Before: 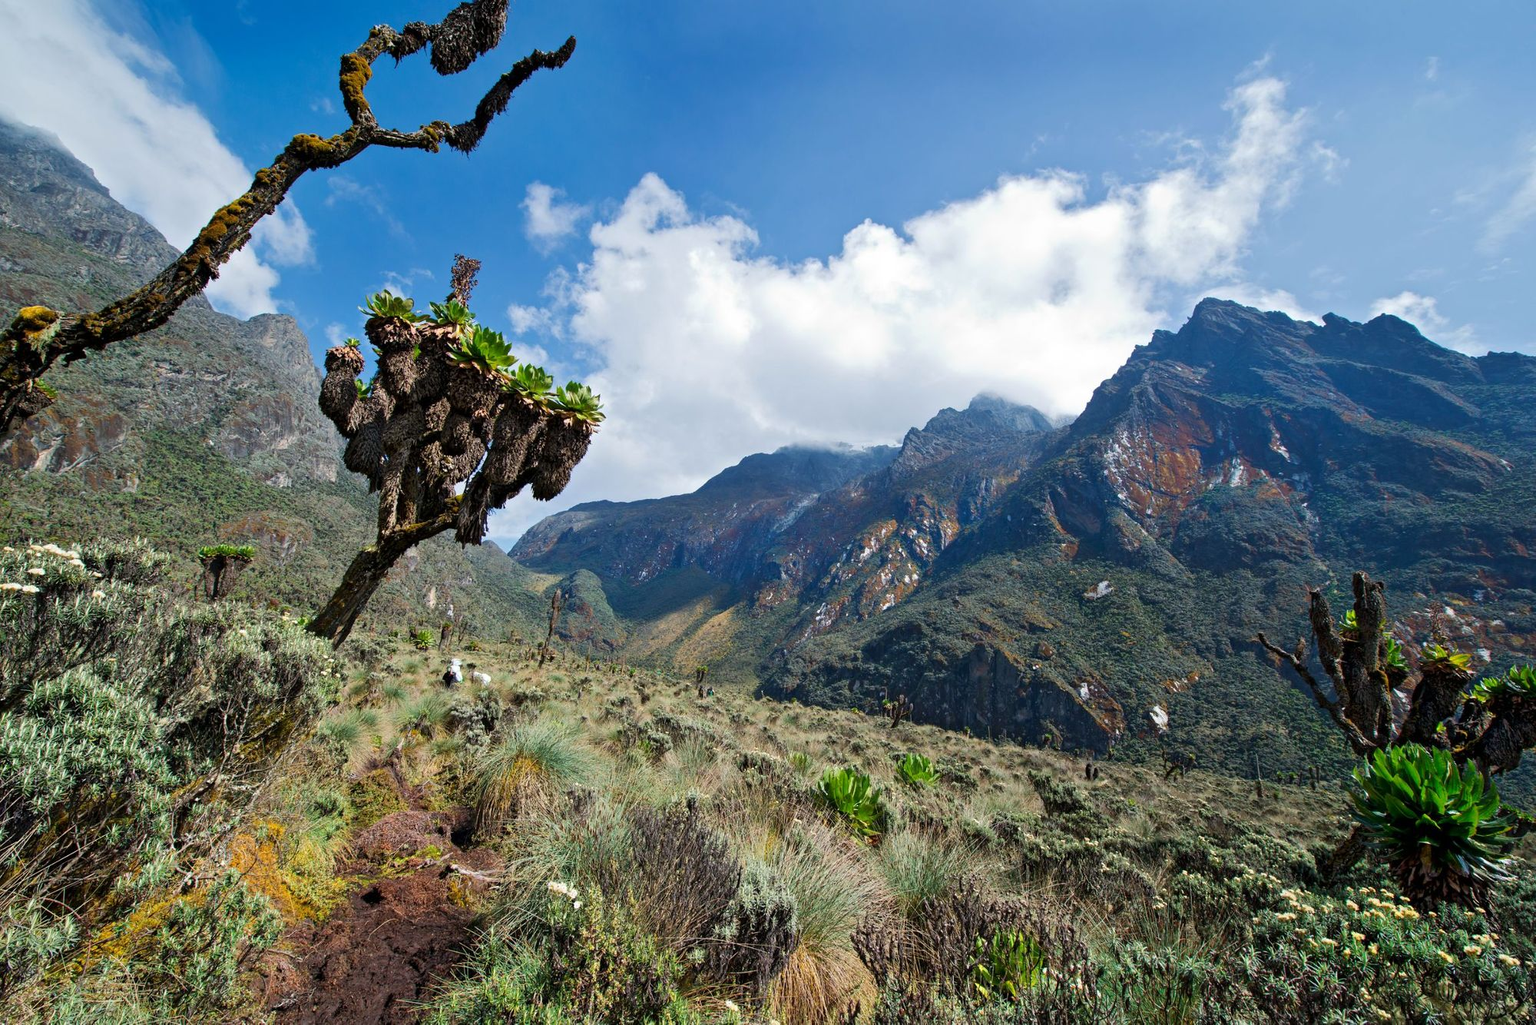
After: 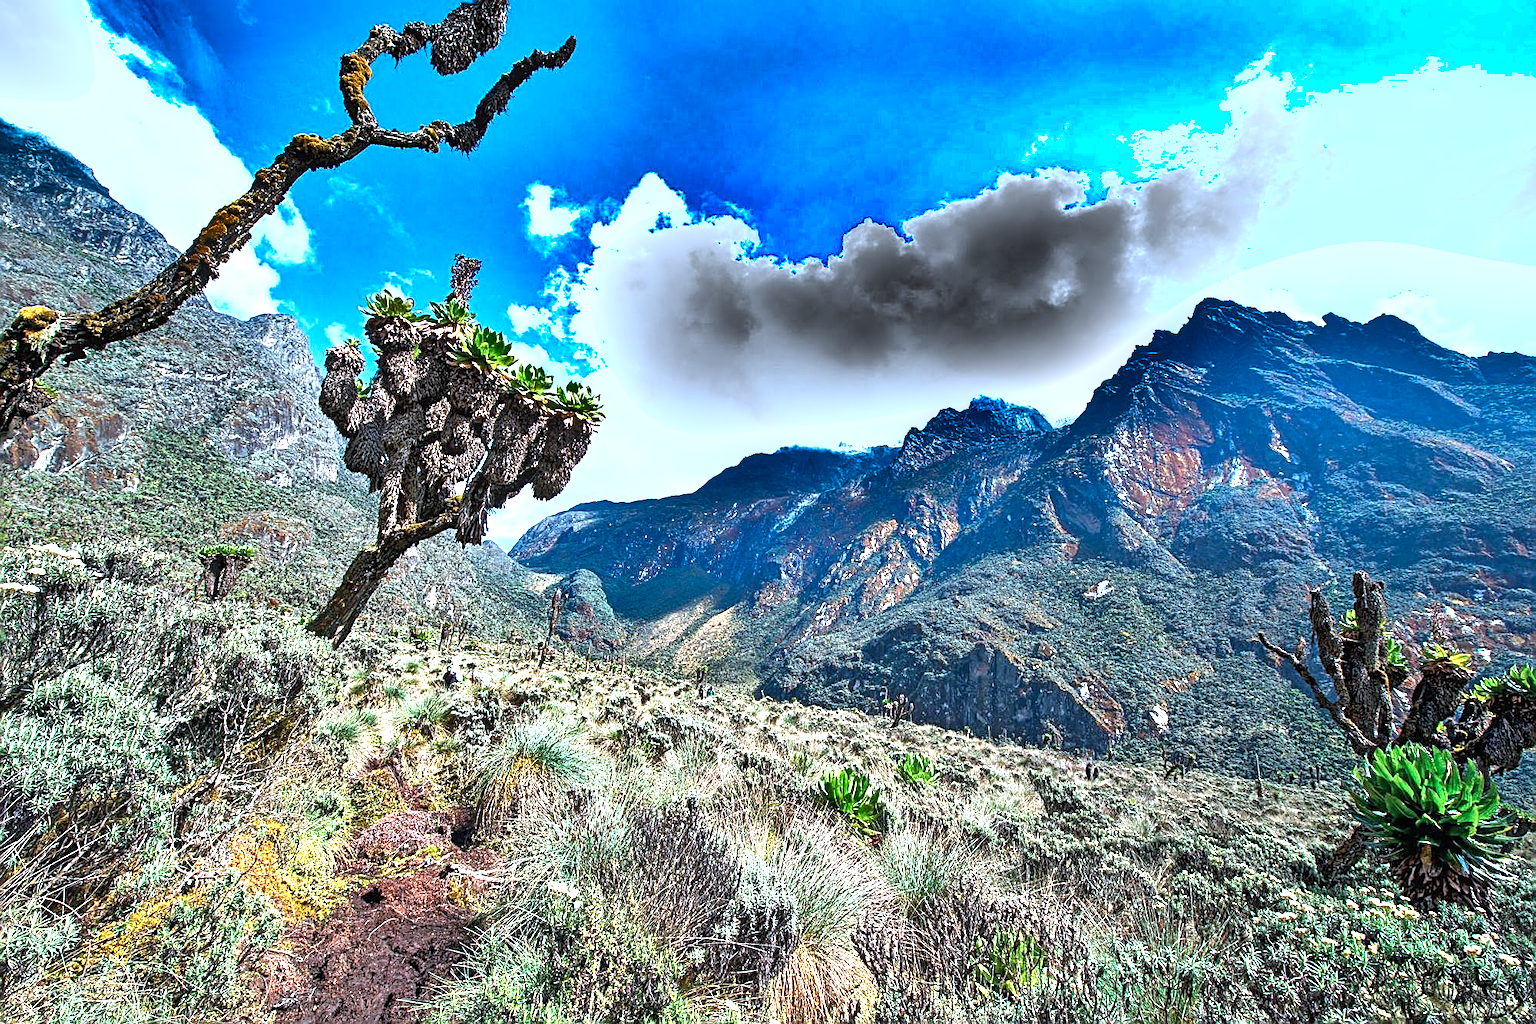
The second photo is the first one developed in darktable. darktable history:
color correction: highlights a* -2.42, highlights b* -18.44
shadows and highlights: shadows 24.7, highlights -76.71, soften with gaussian
exposure: black level correction 0, exposure 1.466 EV, compensate highlight preservation false
local contrast: detail 130%
sharpen: amount 0.908
